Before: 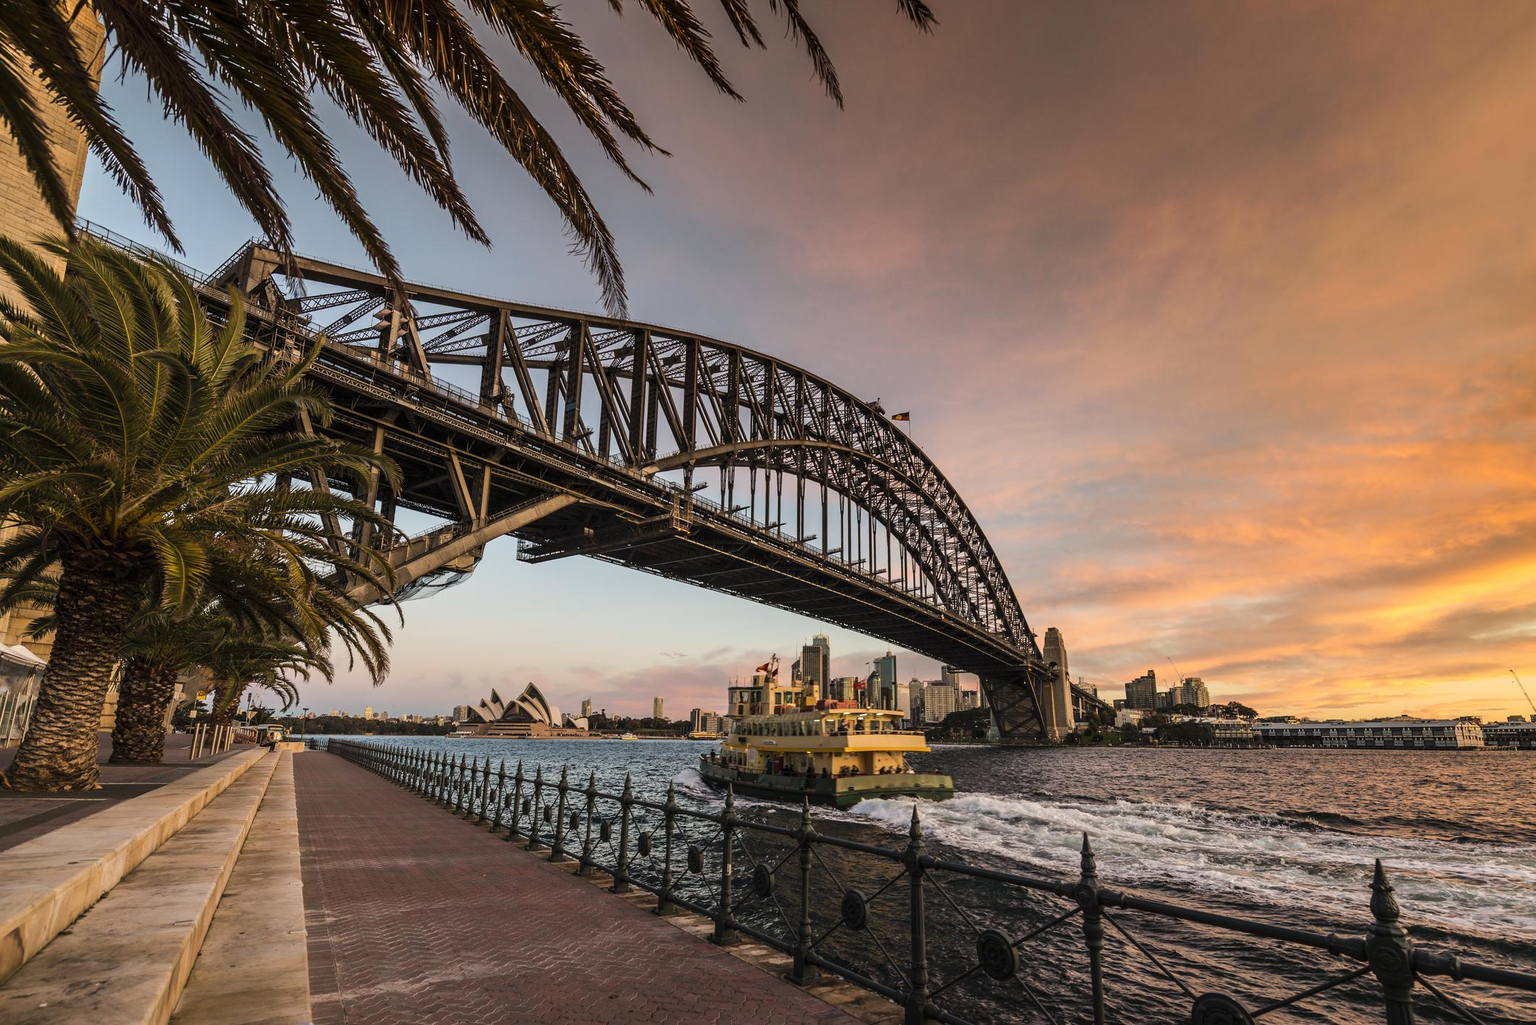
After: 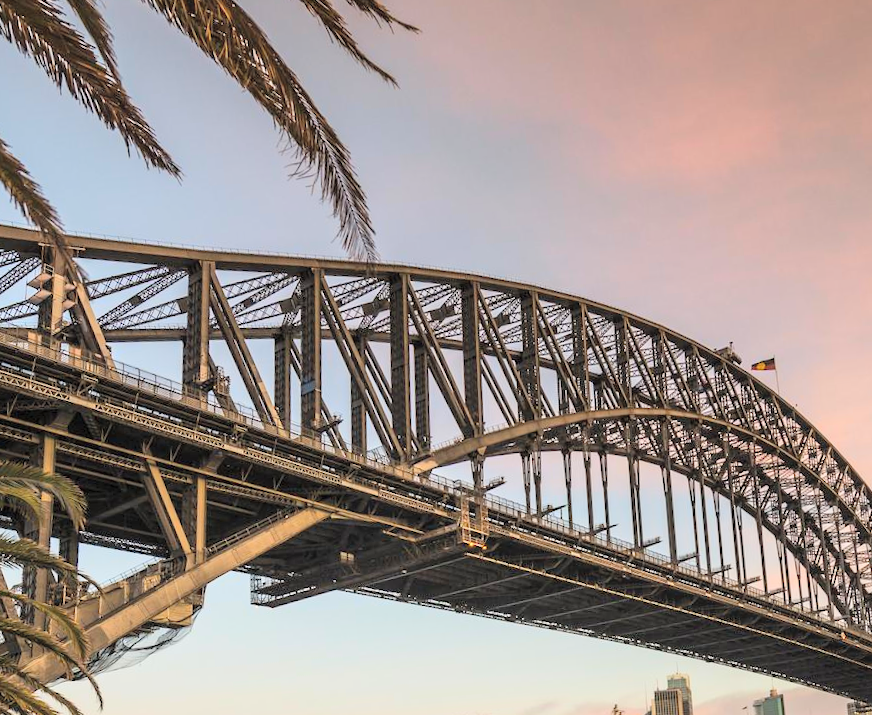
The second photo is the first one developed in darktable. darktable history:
tone equalizer: on, module defaults
levels: levels [0, 0.476, 0.951]
crop: left 20.248%, top 10.86%, right 35.675%, bottom 34.321%
rotate and perspective: rotation -4.57°, crop left 0.054, crop right 0.944, crop top 0.087, crop bottom 0.914
global tonemap: drago (0.7, 100)
exposure: exposure 0.785 EV, compensate highlight preservation false
